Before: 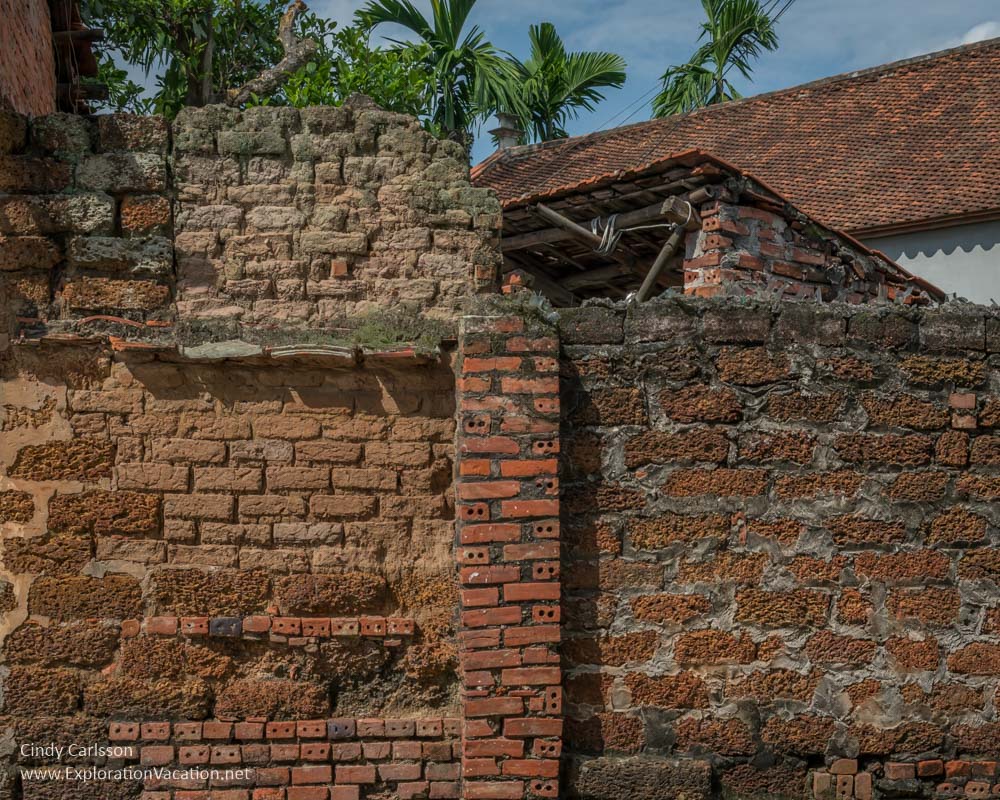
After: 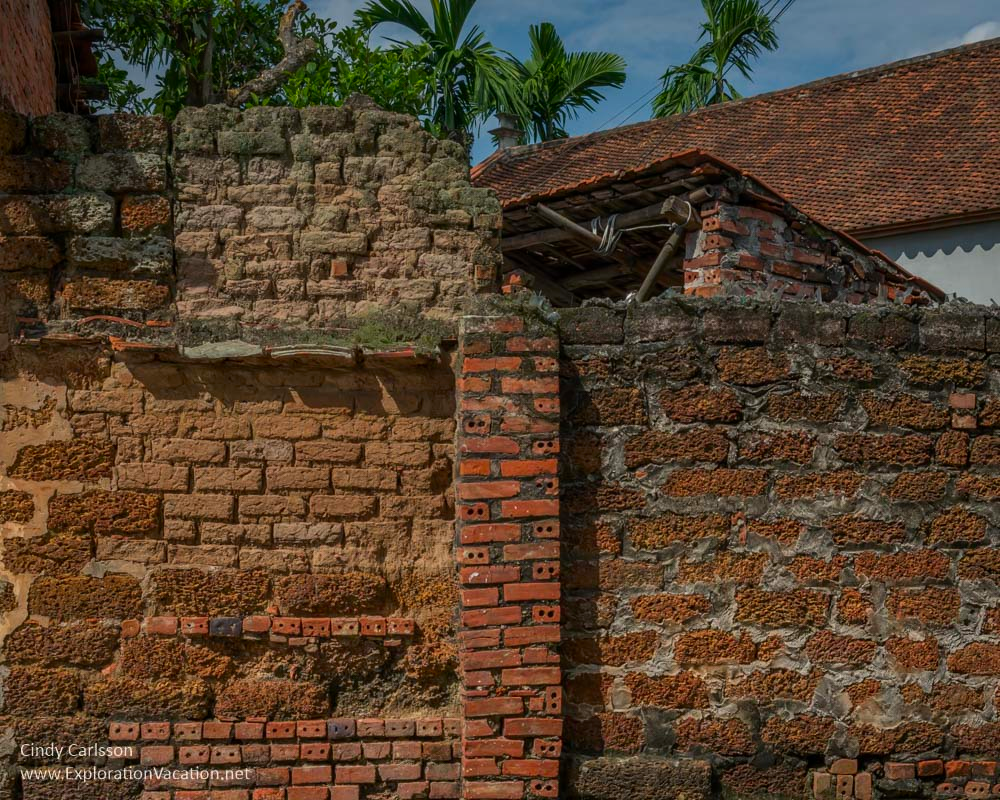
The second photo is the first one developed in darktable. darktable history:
contrast brightness saturation: contrast 0.09, saturation 0.28
graduated density: on, module defaults
